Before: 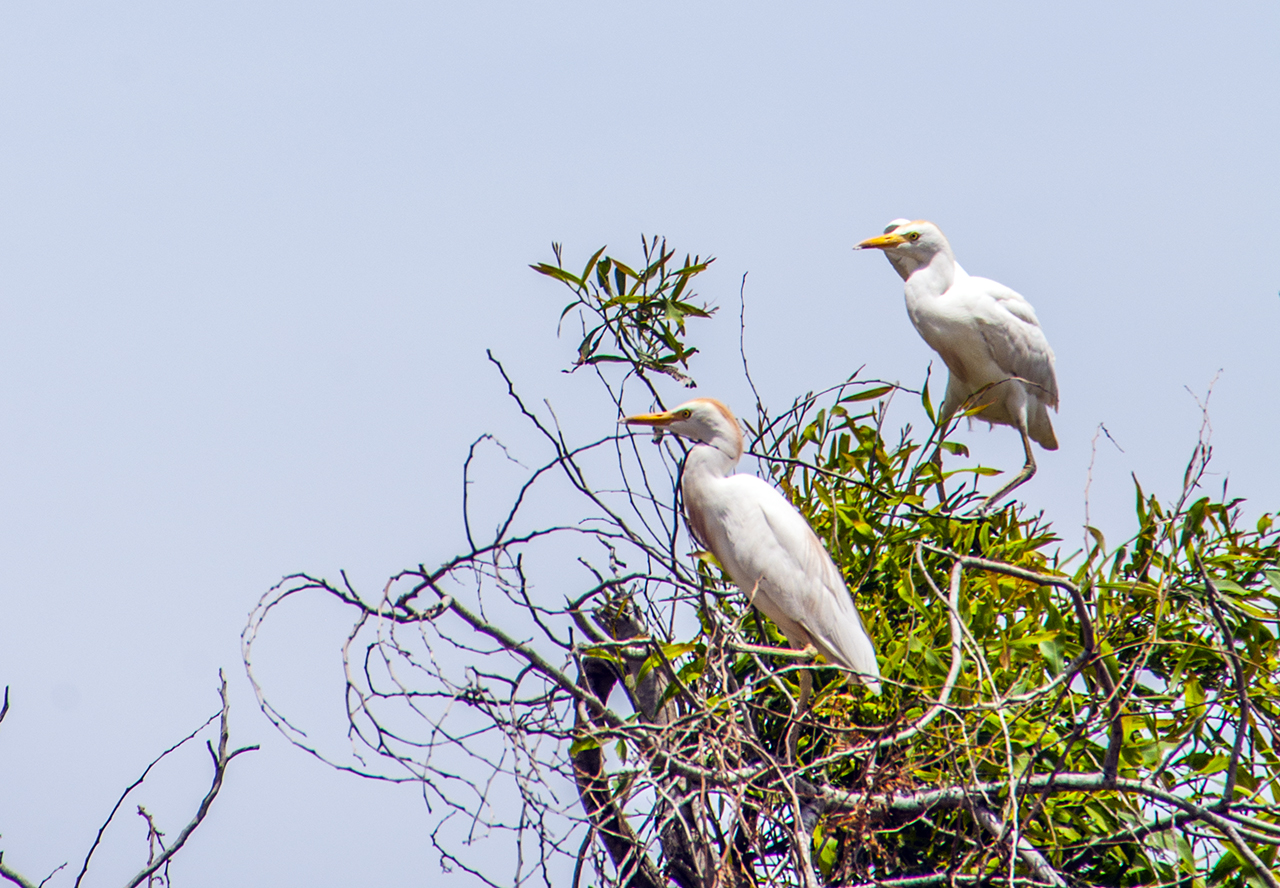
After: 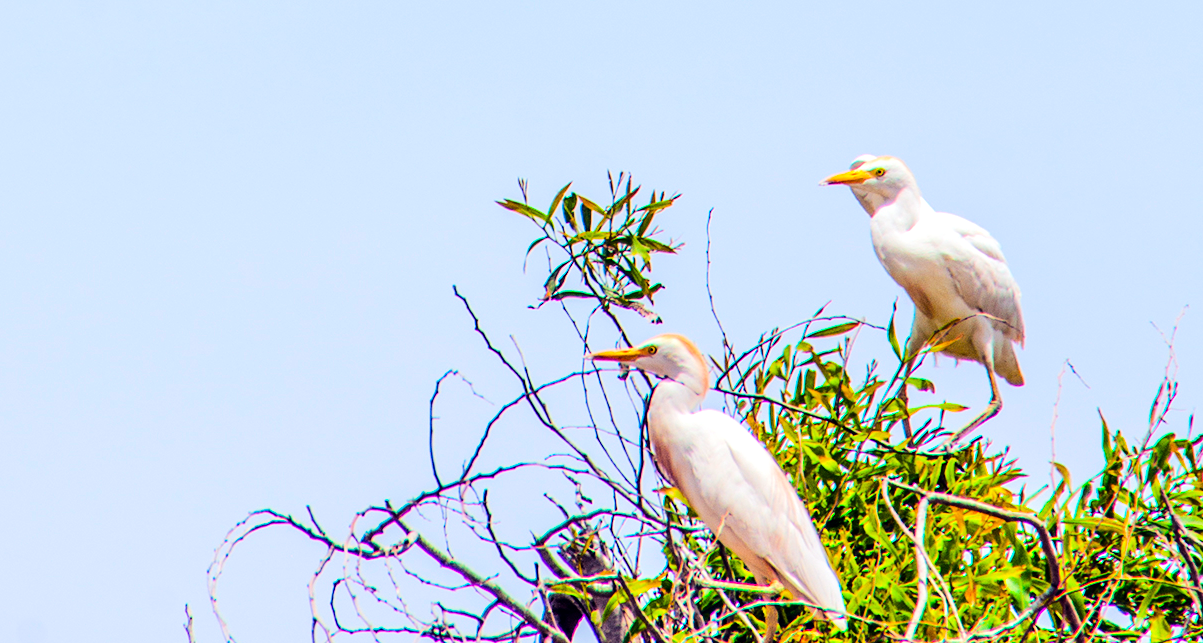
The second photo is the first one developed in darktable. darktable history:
tone equalizer: -7 EV 0.145 EV, -6 EV 0.575 EV, -5 EV 1.19 EV, -4 EV 1.37 EV, -3 EV 1.13 EV, -2 EV 0.6 EV, -1 EV 0.151 EV, edges refinement/feathering 500, mask exposure compensation -1.57 EV, preserve details no
color balance rgb: perceptual saturation grading › global saturation 30.682%
crop: left 2.727%, top 7.254%, right 3.237%, bottom 20.232%
